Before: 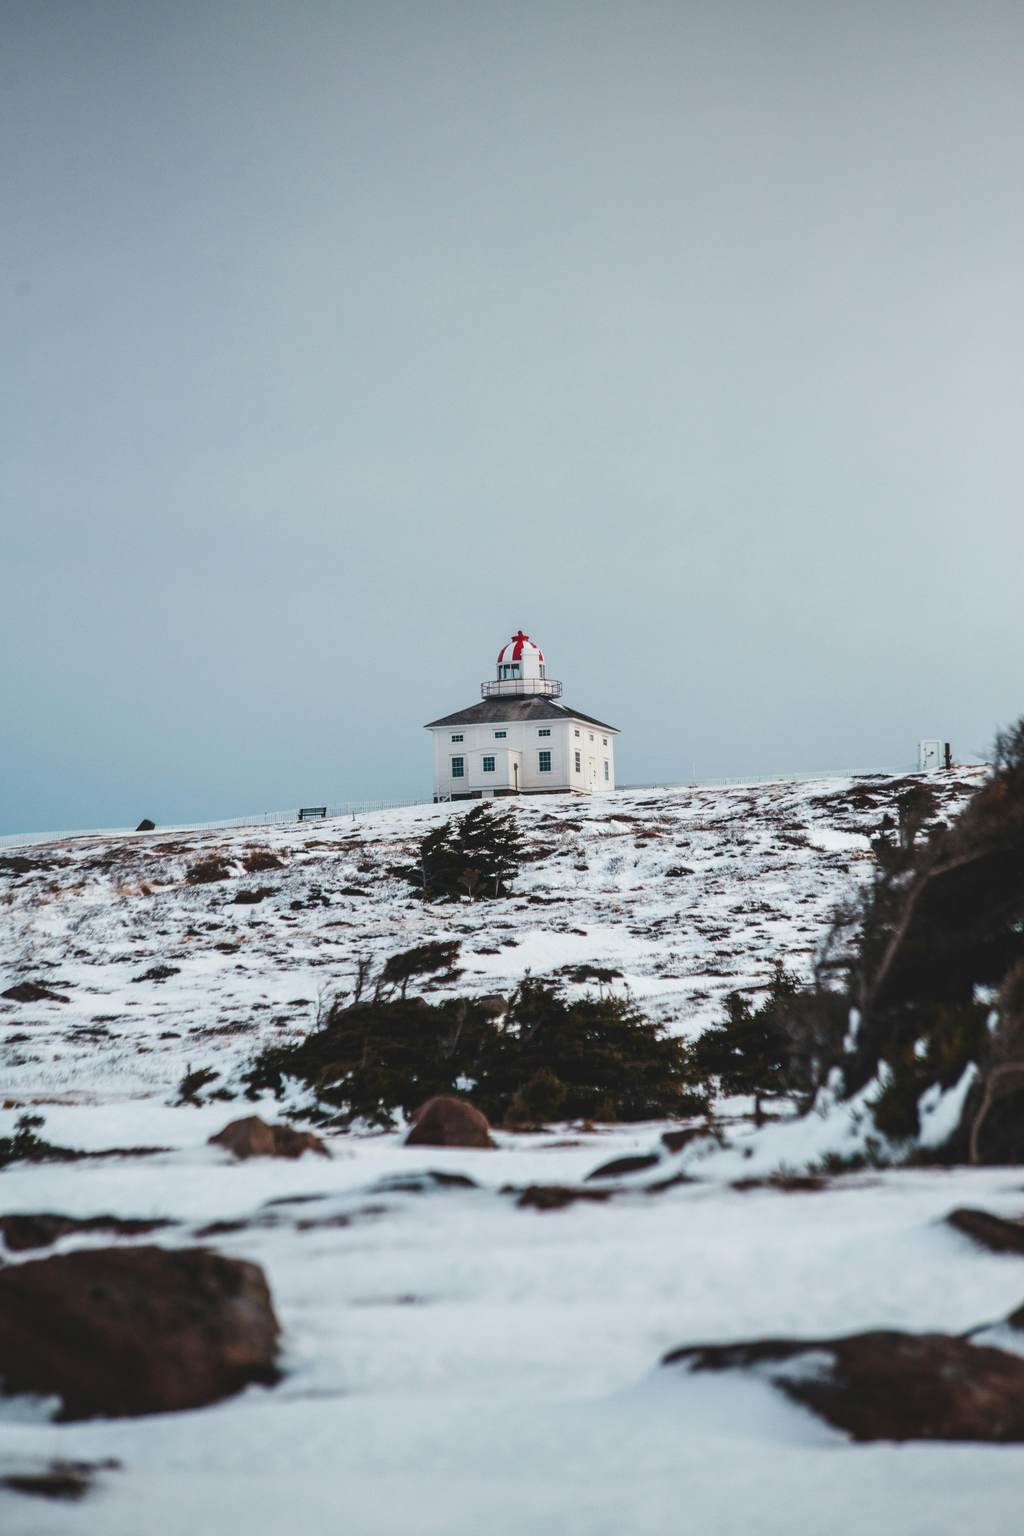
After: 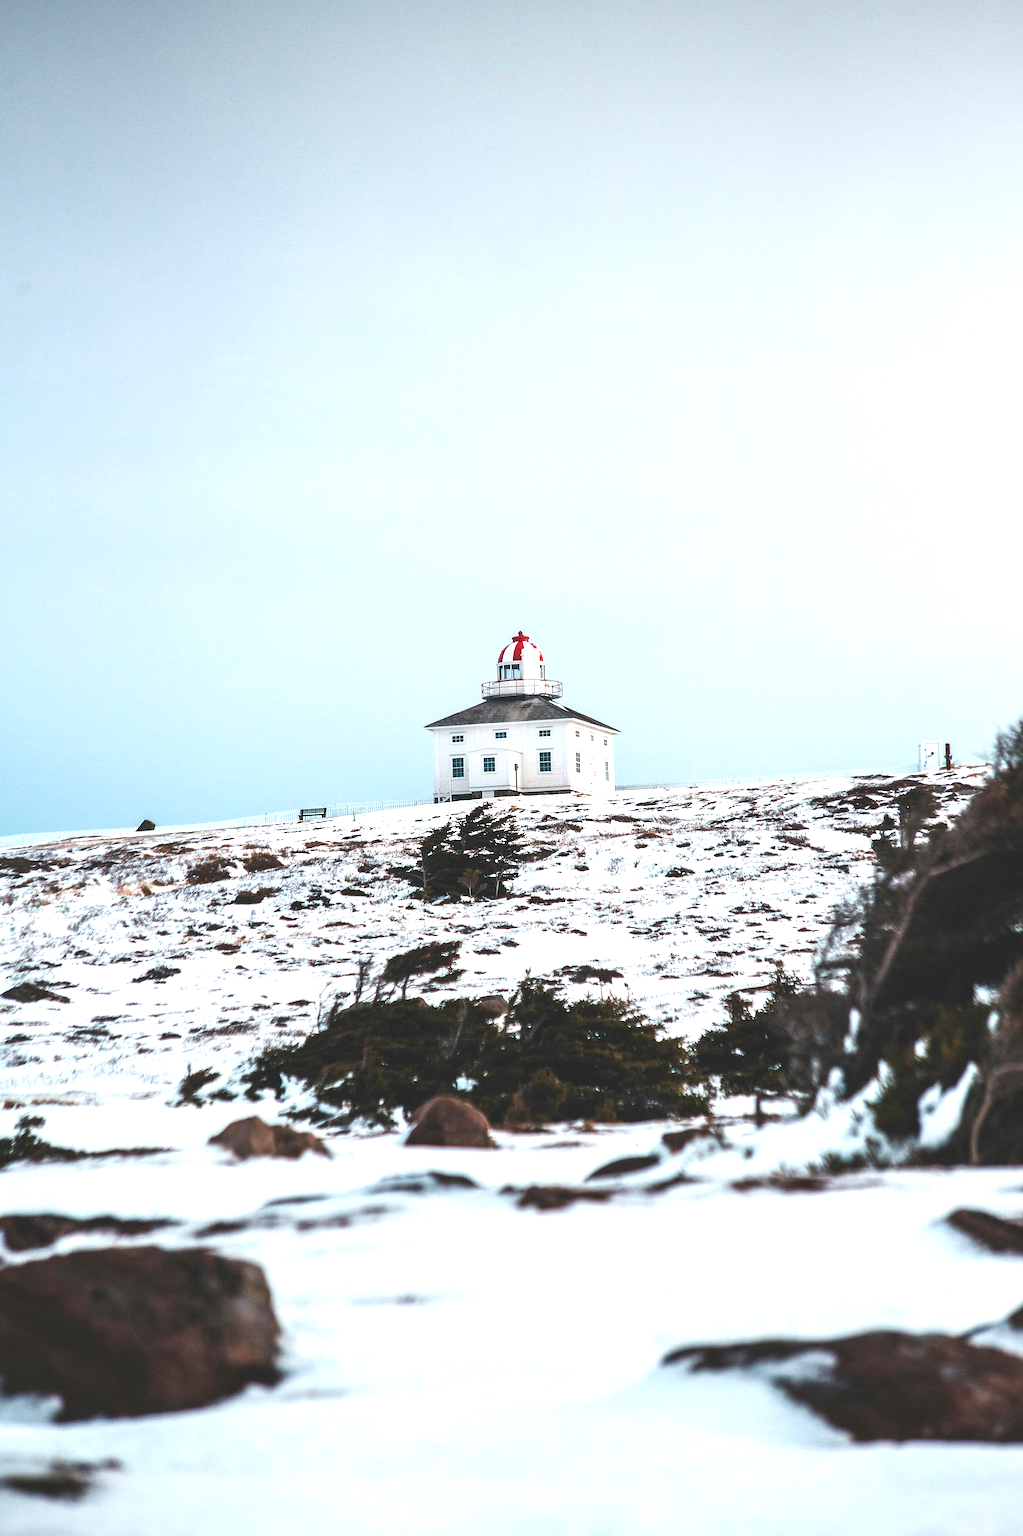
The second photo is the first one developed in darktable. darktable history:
exposure: exposure 1 EV, compensate highlight preservation false
sharpen: radius 1.959
